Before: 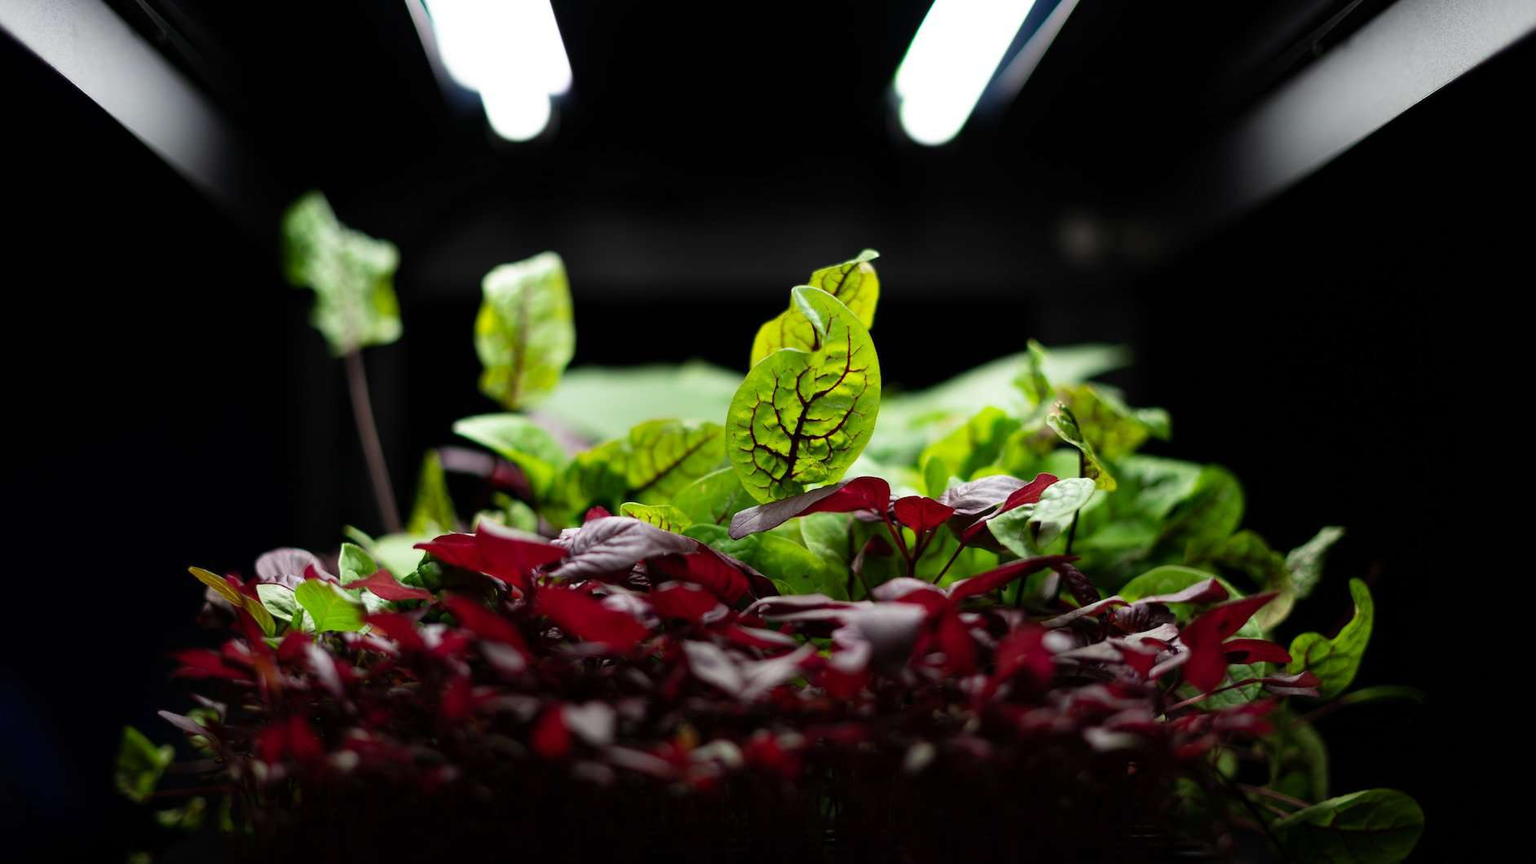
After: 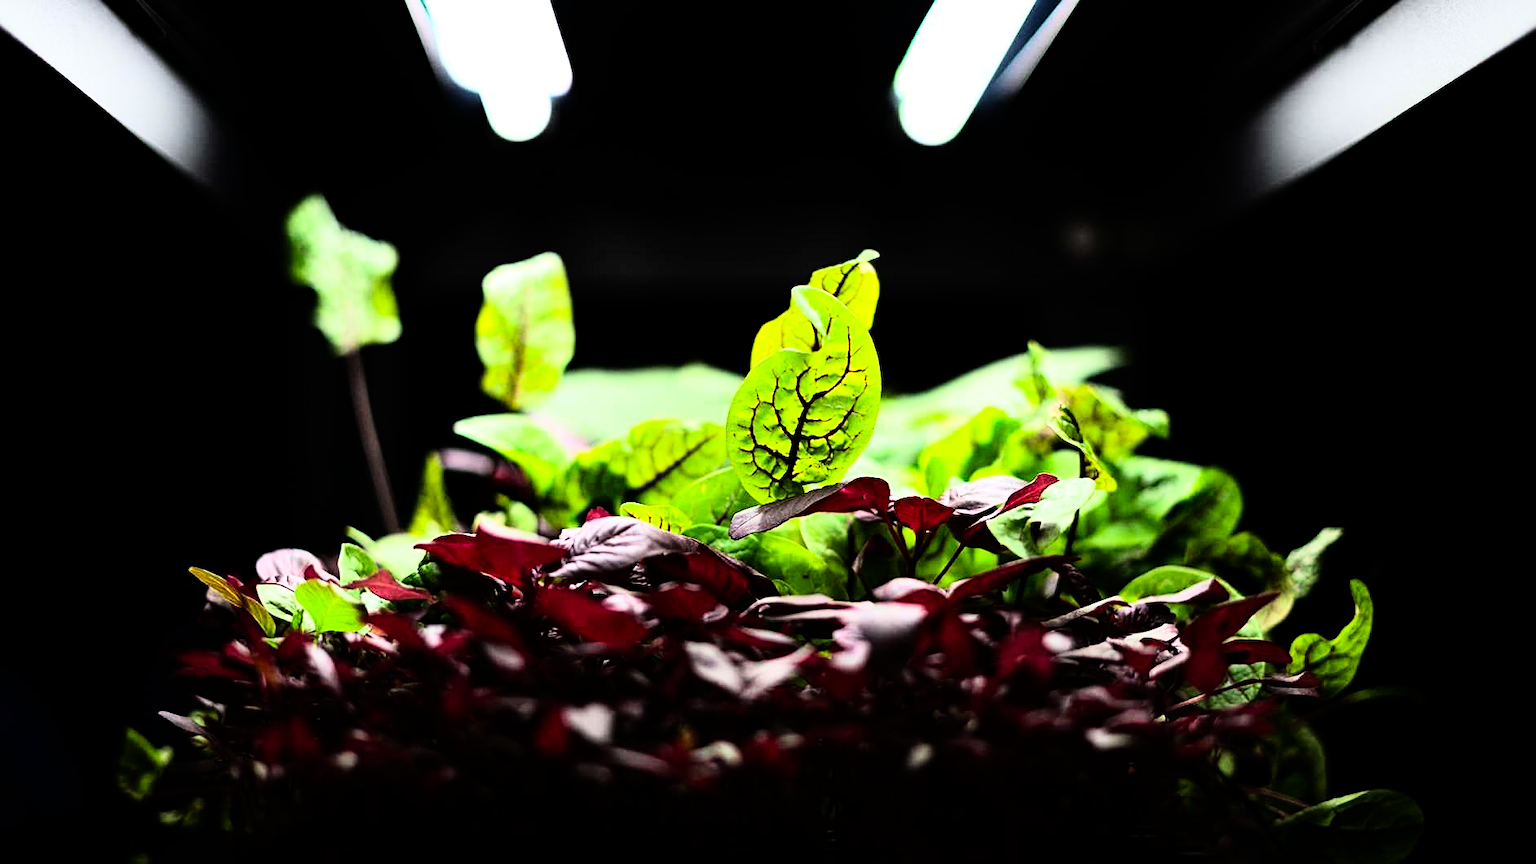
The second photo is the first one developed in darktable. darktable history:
sharpen: radius 2.167, amount 0.381, threshold 0
rgb curve: curves: ch0 [(0, 0) (0.21, 0.15) (0.24, 0.21) (0.5, 0.75) (0.75, 0.96) (0.89, 0.99) (1, 1)]; ch1 [(0, 0.02) (0.21, 0.13) (0.25, 0.2) (0.5, 0.67) (0.75, 0.9) (0.89, 0.97) (1, 1)]; ch2 [(0, 0.02) (0.21, 0.13) (0.25, 0.2) (0.5, 0.67) (0.75, 0.9) (0.89, 0.97) (1, 1)], compensate middle gray true
color correction: saturation 1.11
